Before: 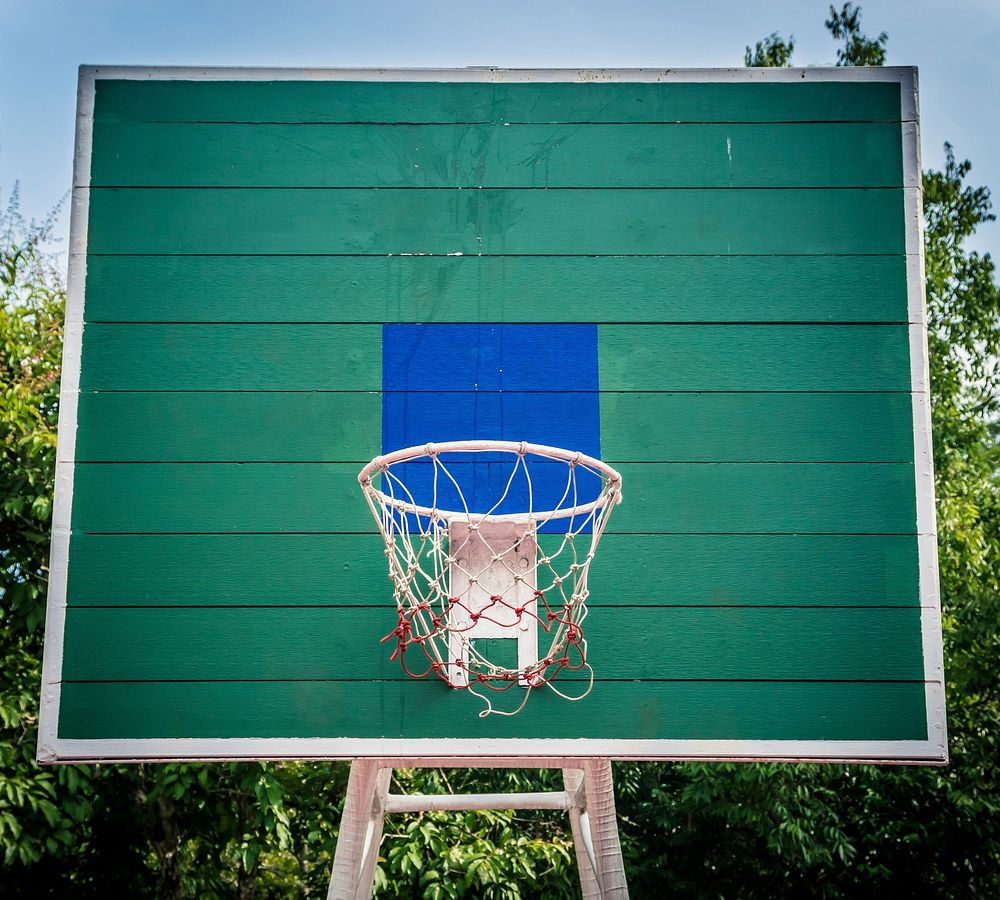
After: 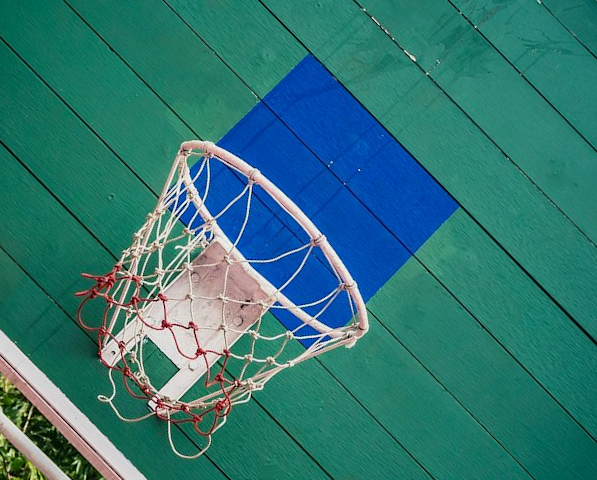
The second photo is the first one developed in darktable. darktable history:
exposure: black level correction 0.001, exposure -0.199 EV, compensate exposure bias true, compensate highlight preservation false
crop and rotate: angle -45.49°, top 16.509%, right 0.93%, bottom 11.743%
